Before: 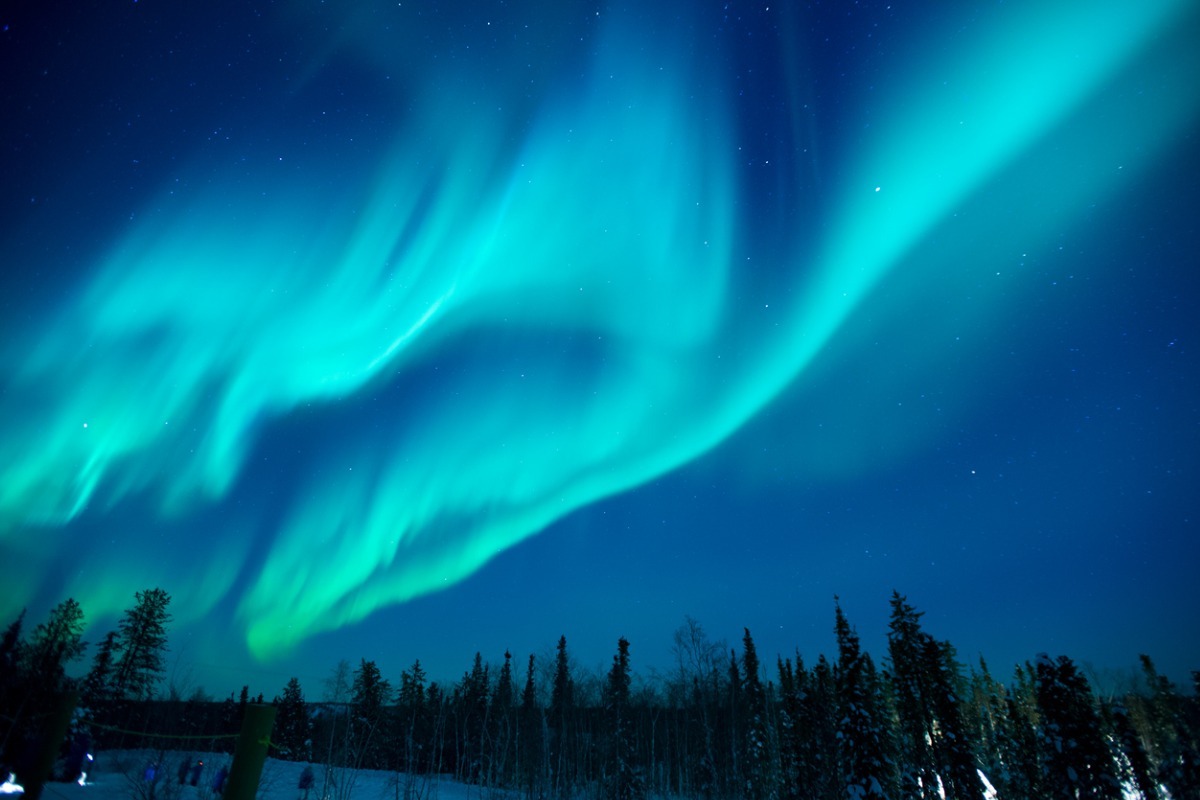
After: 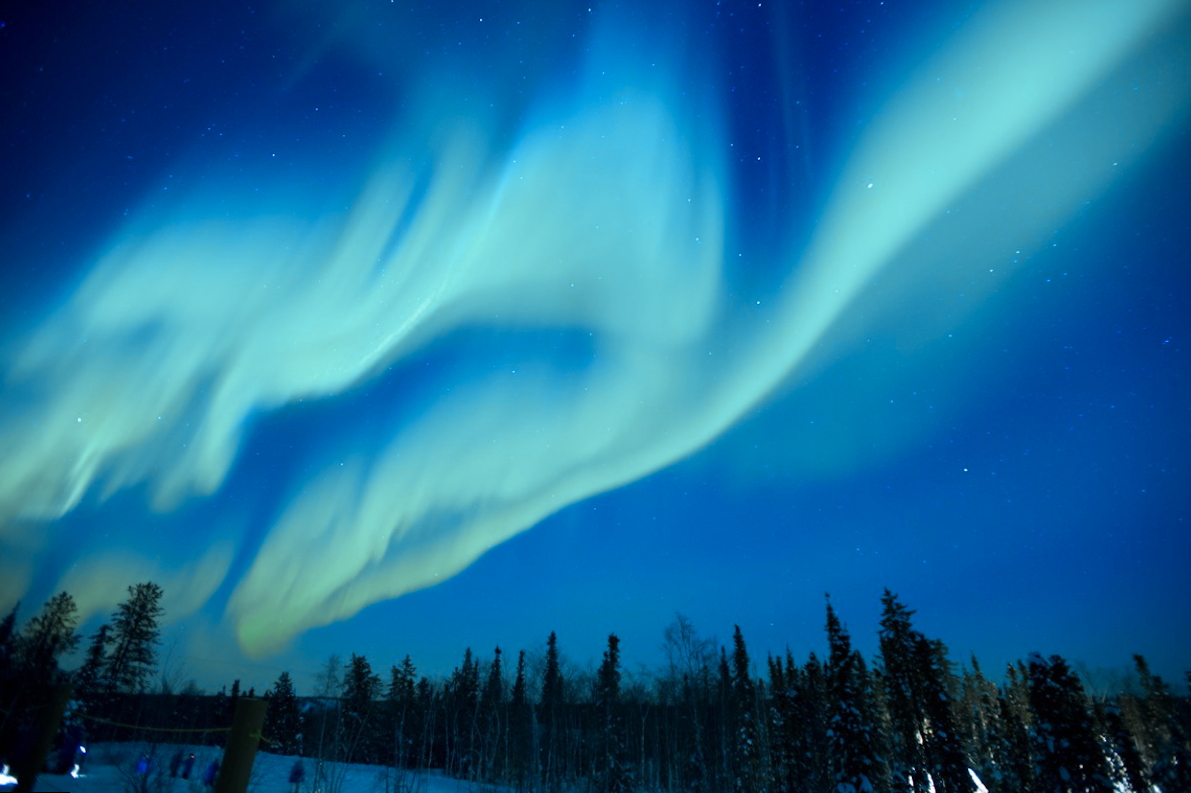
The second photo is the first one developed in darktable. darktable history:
color zones: curves: ch0 [(0, 0.485) (0.178, 0.476) (0.261, 0.623) (0.411, 0.403) (0.708, 0.603) (0.934, 0.412)]; ch1 [(0.003, 0.485) (0.149, 0.496) (0.229, 0.584) (0.326, 0.551) (0.484, 0.262) (0.757, 0.643)]
rotate and perspective: rotation 0.192°, lens shift (horizontal) -0.015, crop left 0.005, crop right 0.996, crop top 0.006, crop bottom 0.99
